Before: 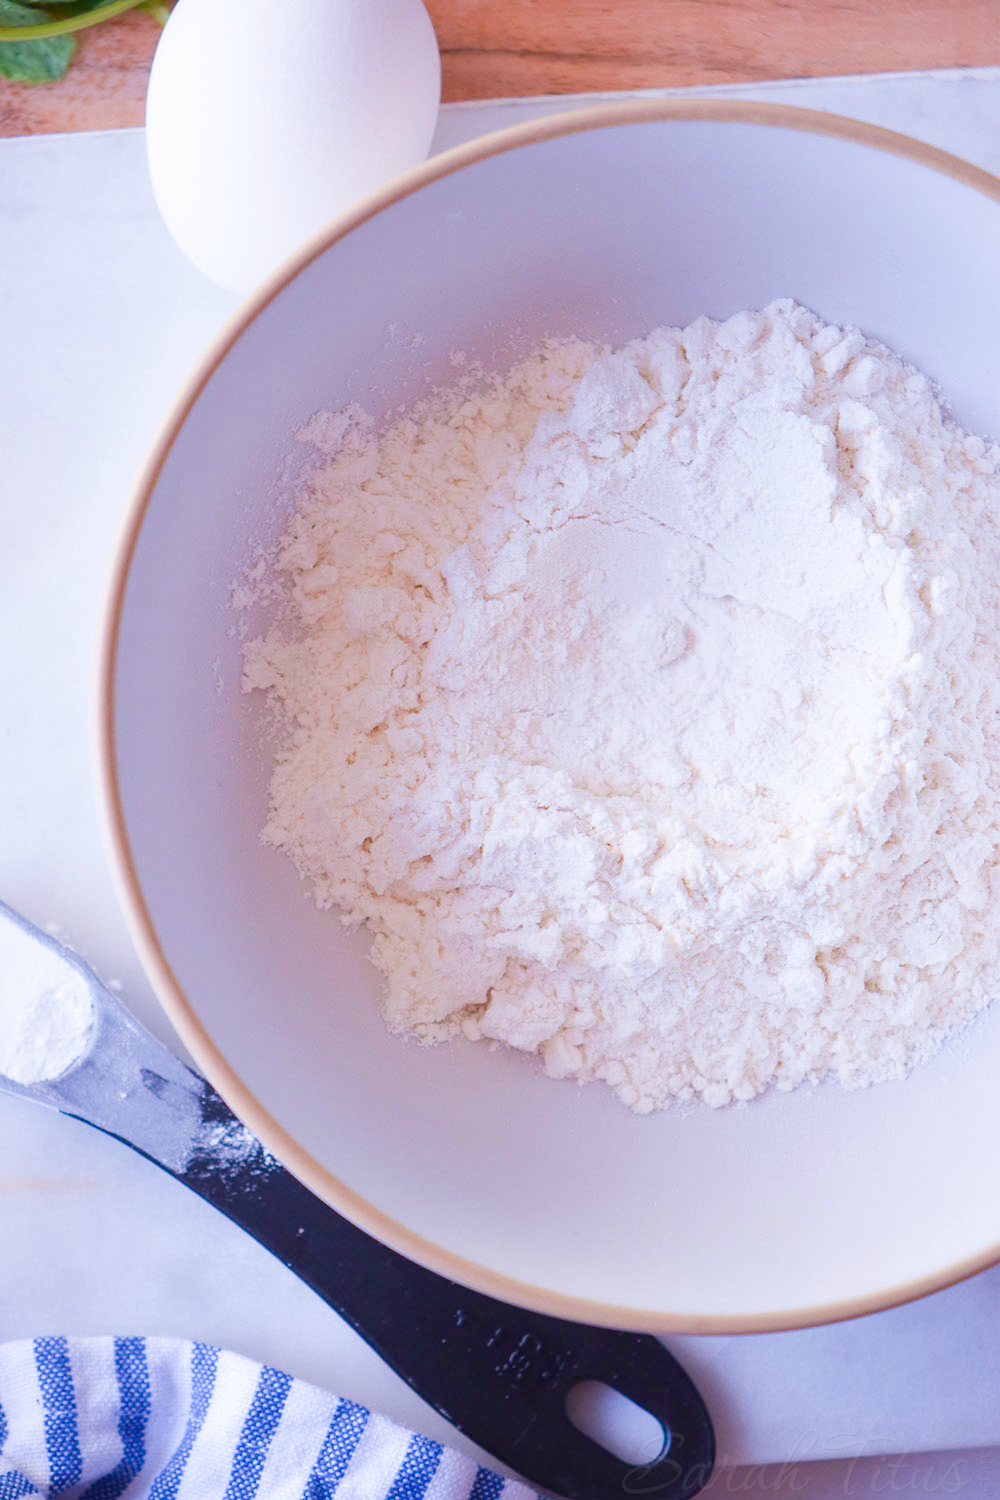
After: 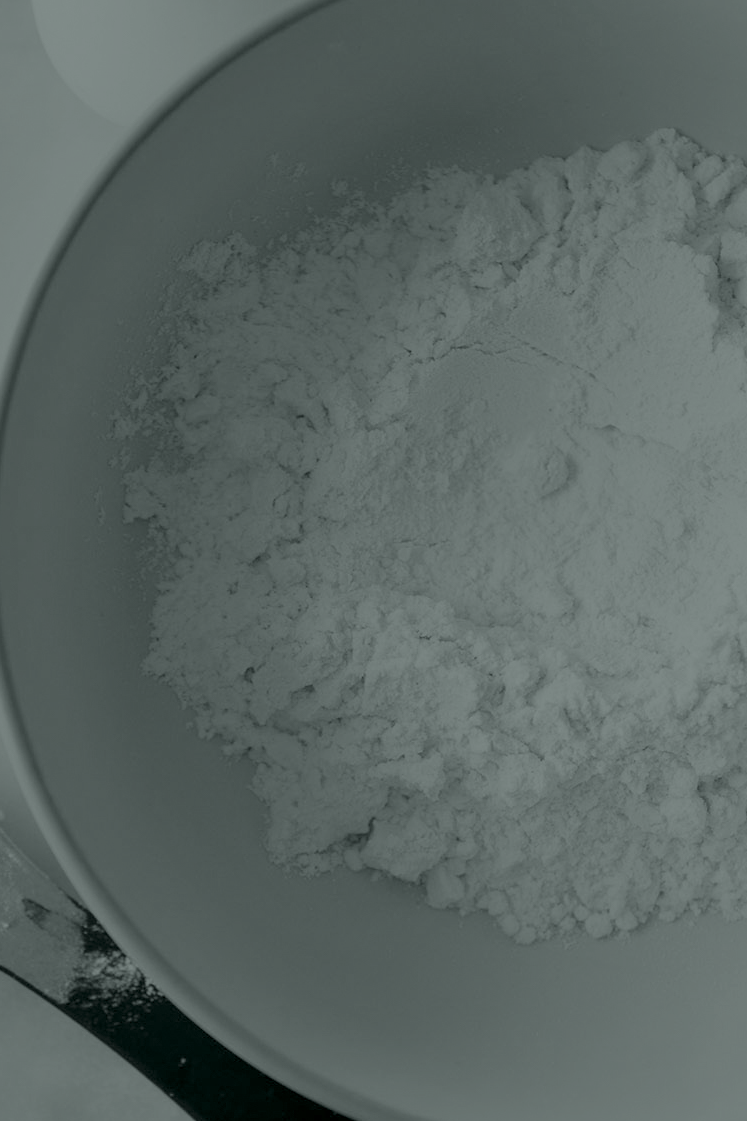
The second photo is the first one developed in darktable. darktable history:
colorize: hue 90°, saturation 19%, lightness 1.59%, version 1
crop and rotate: left 11.831%, top 11.346%, right 13.429%, bottom 13.899%
exposure: black level correction 0, exposure 1.2 EV, compensate exposure bias true, compensate highlight preservation false
